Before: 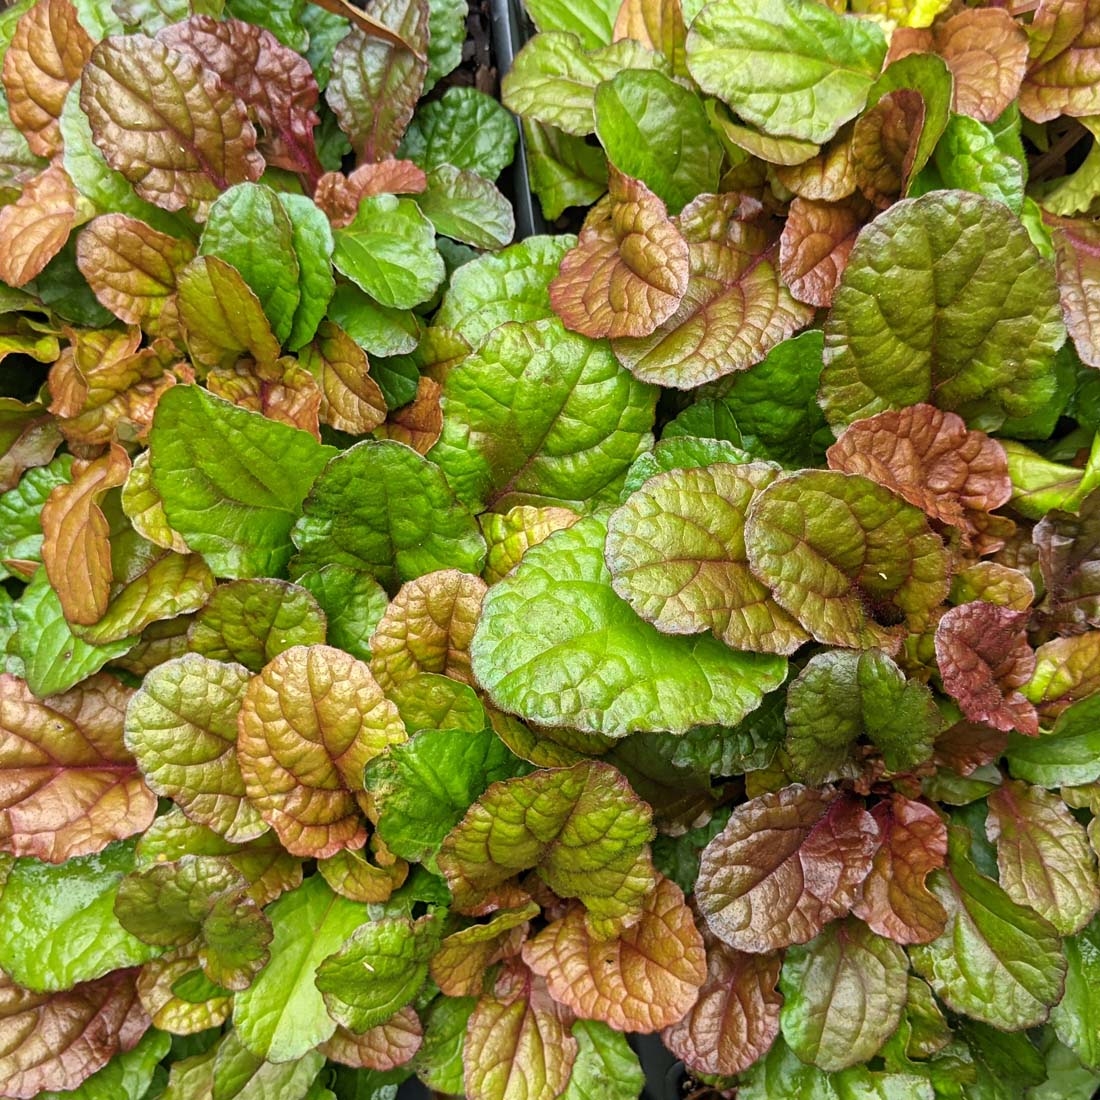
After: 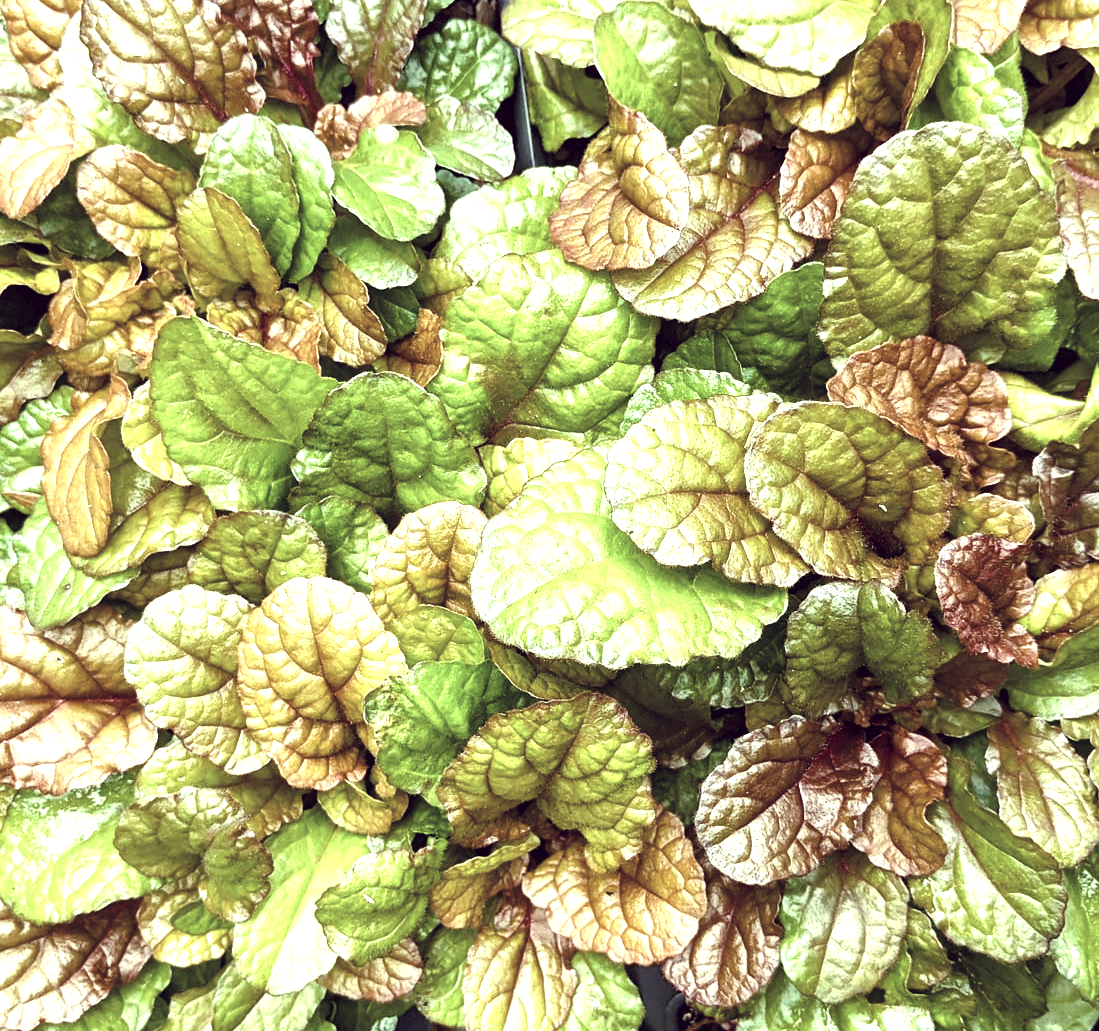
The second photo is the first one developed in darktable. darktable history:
exposure: black level correction 0, exposure 1.199 EV, compensate highlight preservation false
crop and rotate: top 6.259%
color balance rgb: perceptual saturation grading › global saturation 34.581%, perceptual saturation grading › highlights -29.902%, perceptual saturation grading › shadows 35.541%, global vibrance 10.012%, contrast 14.875%, saturation formula JzAzBz (2021)
color correction: highlights a* -20.84, highlights b* 19.95, shadows a* 19.62, shadows b* -20.64, saturation 0.452
